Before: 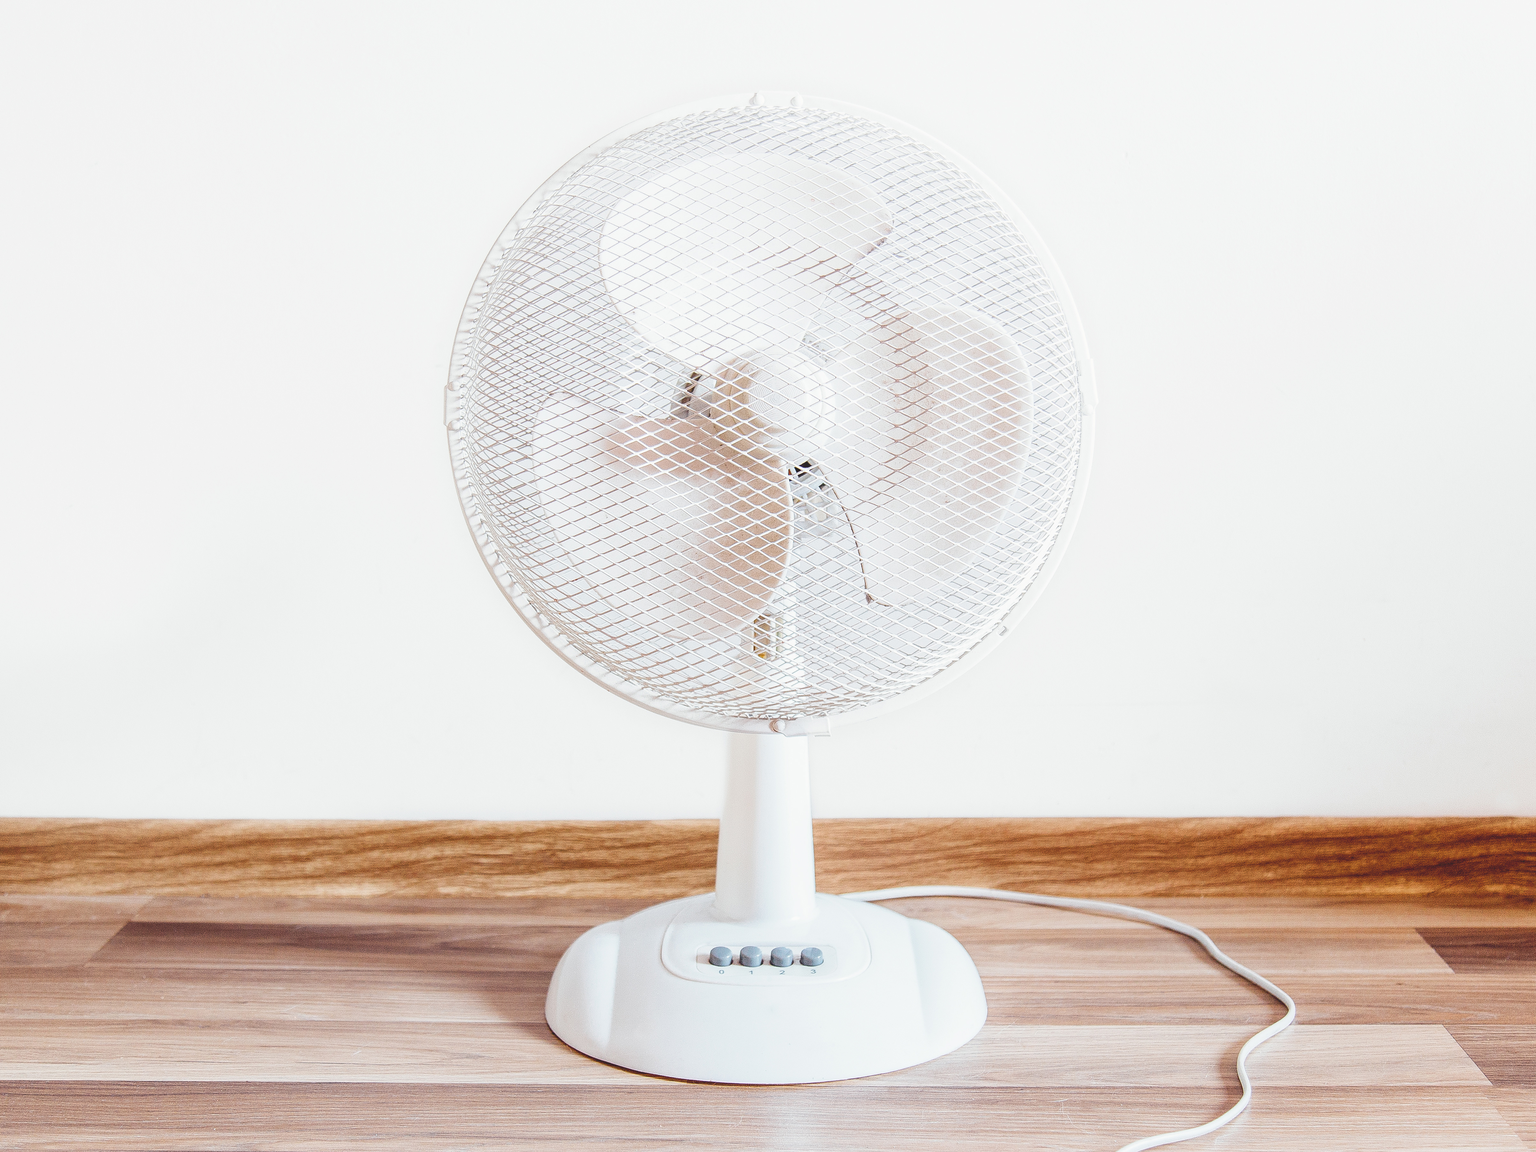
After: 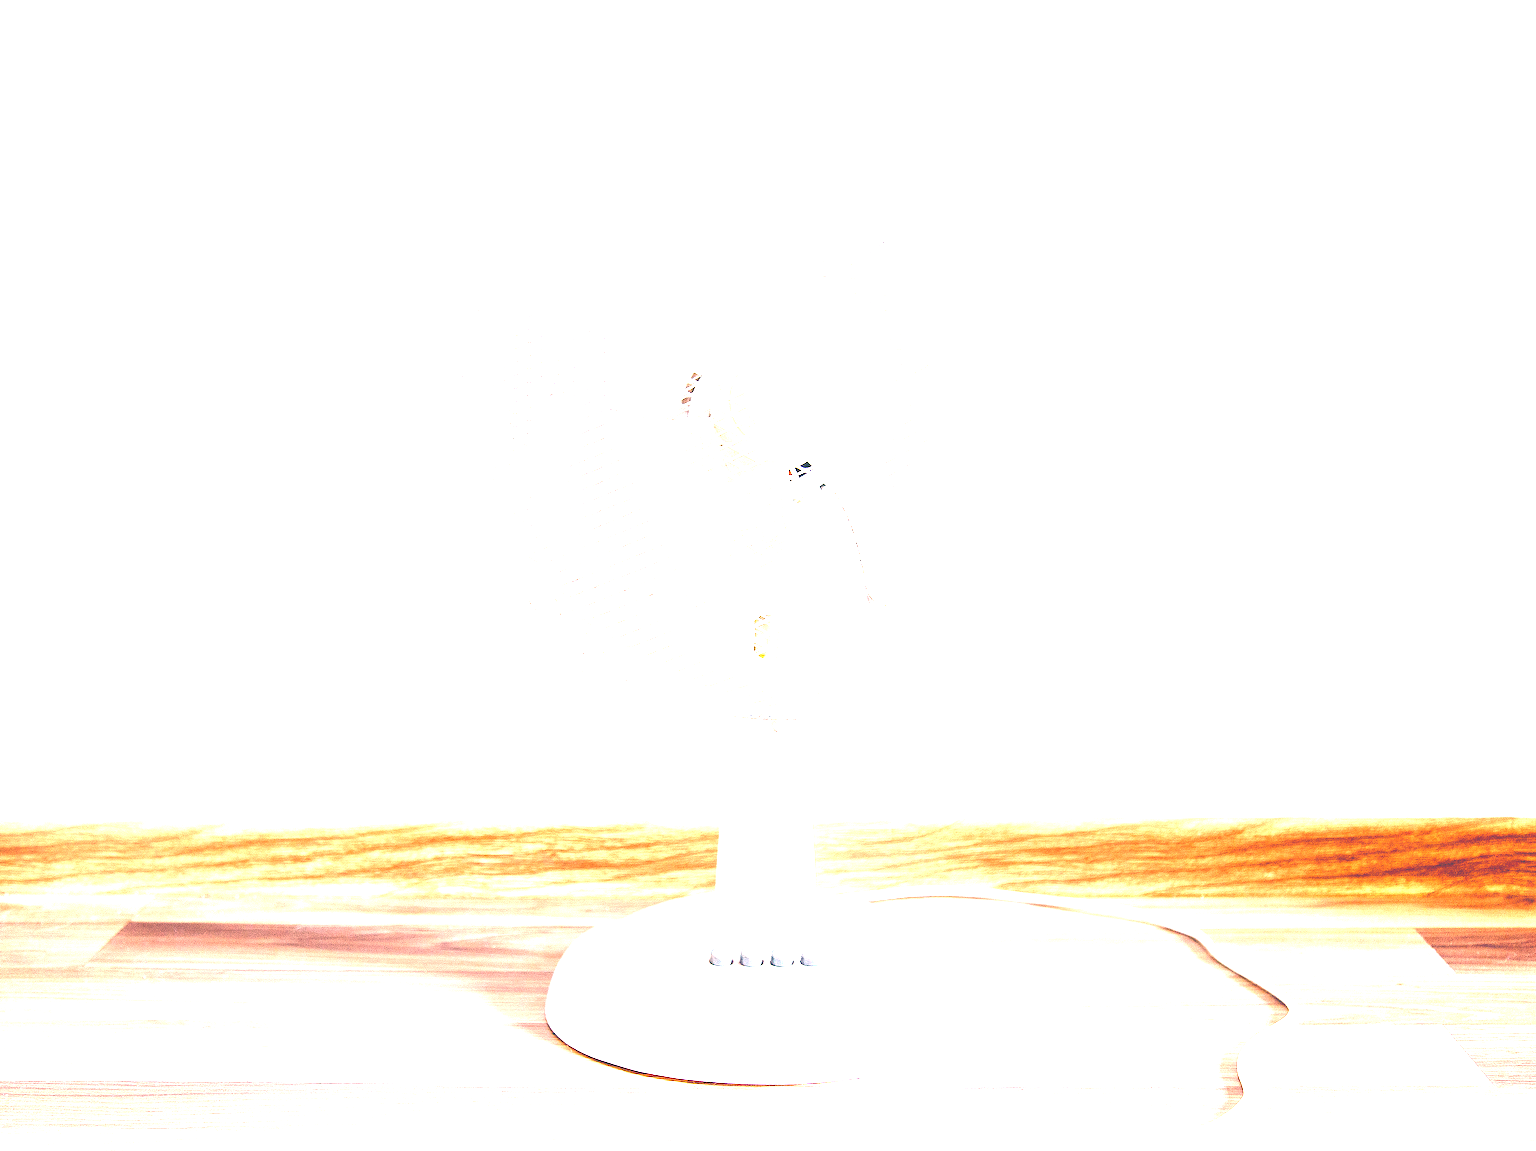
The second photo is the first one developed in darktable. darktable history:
exposure: black level correction 0, exposure 1.975 EV, compensate exposure bias true, compensate highlight preservation false
color balance rgb: shadows lift › luminance -28.76%, shadows lift › chroma 10%, shadows lift › hue 230°, power › chroma 0.5%, power › hue 215°, highlights gain › luminance 7.14%, highlights gain › chroma 1%, highlights gain › hue 50°, global offset › luminance -0.29%, global offset › hue 260°, perceptual saturation grading › global saturation 20%, perceptual saturation grading › highlights -13.92%, perceptual saturation grading › shadows 50%
